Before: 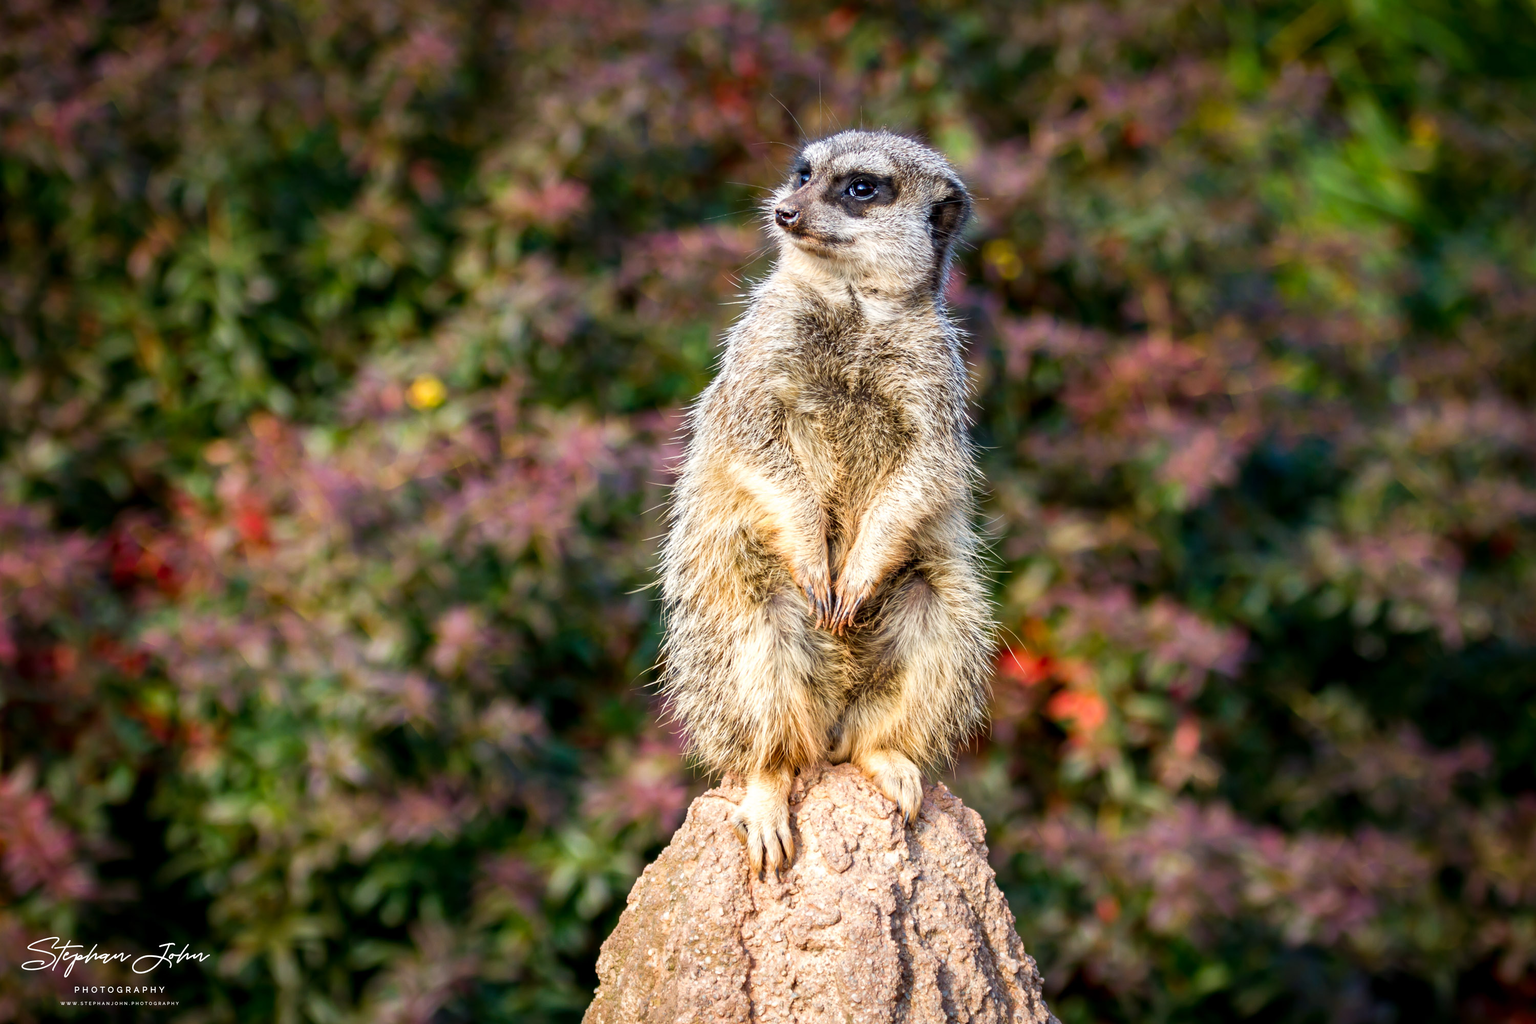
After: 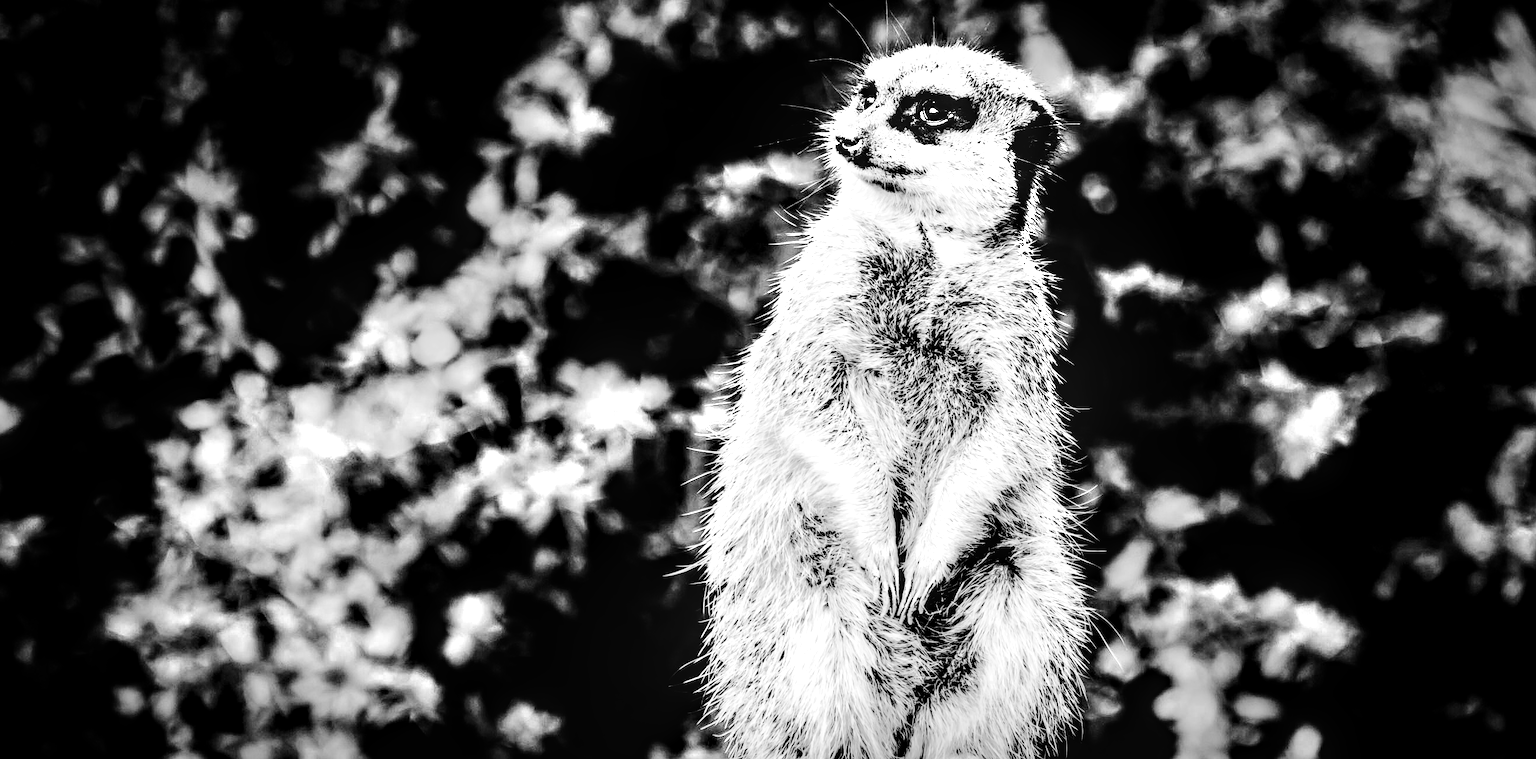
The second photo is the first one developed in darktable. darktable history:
base curve: curves: ch0 [(0, 0) (0.012, 0.01) (0.073, 0.168) (0.31, 0.711) (0.645, 0.957) (1, 1)], exposure shift 0.01, preserve colors none
local contrast: detail 153%
contrast brightness saturation: contrast 0.765, brightness -0.988, saturation 0.983
color zones: curves: ch0 [(0, 0.613) (0.01, 0.613) (0.245, 0.448) (0.498, 0.529) (0.642, 0.665) (0.879, 0.777) (0.99, 0.613)]; ch1 [(0, 0) (0.143, 0) (0.286, 0) (0.429, 0) (0.571, 0) (0.714, 0) (0.857, 0)]
vignetting: saturation -0.638, automatic ratio true, unbound false
haze removal: adaptive false
color correction: highlights a* -3.18, highlights b* -6.84, shadows a* 2.95, shadows b* 5.26
crop: left 3.057%, top 8.945%, right 9.643%, bottom 26.294%
